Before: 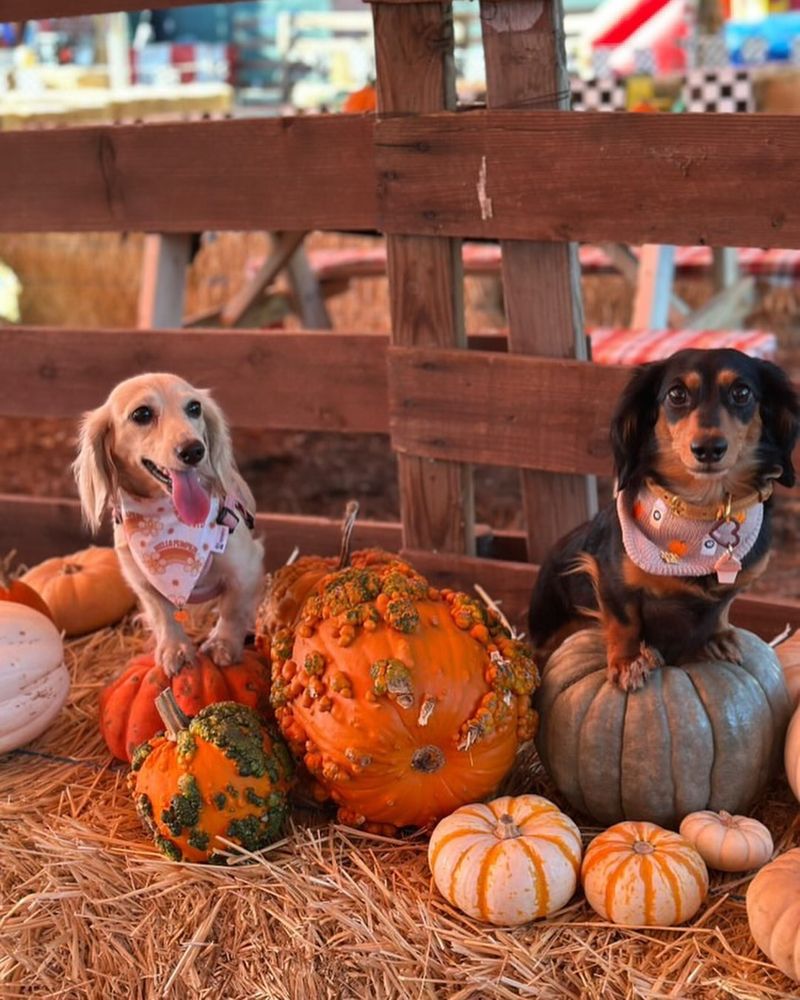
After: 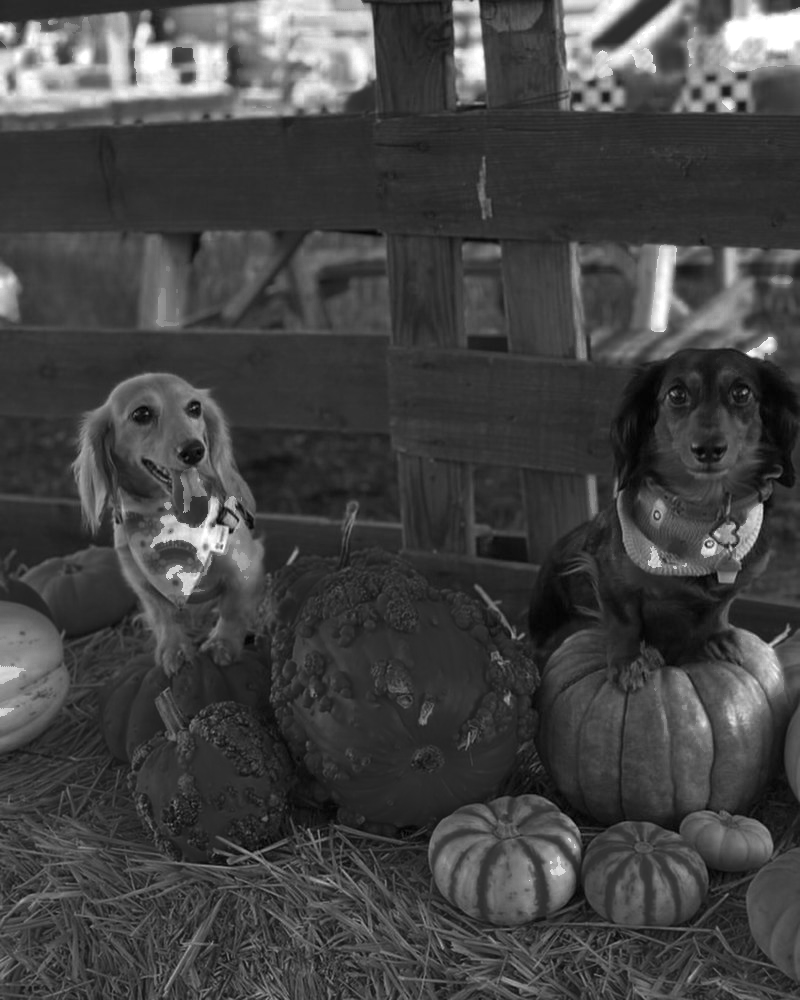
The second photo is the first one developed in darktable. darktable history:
color zones: curves: ch0 [(0.287, 0.048) (0.493, 0.484) (0.737, 0.816)]; ch1 [(0, 0) (0.143, 0) (0.286, 0) (0.429, 0) (0.571, 0) (0.714, 0) (0.857, 0)]
